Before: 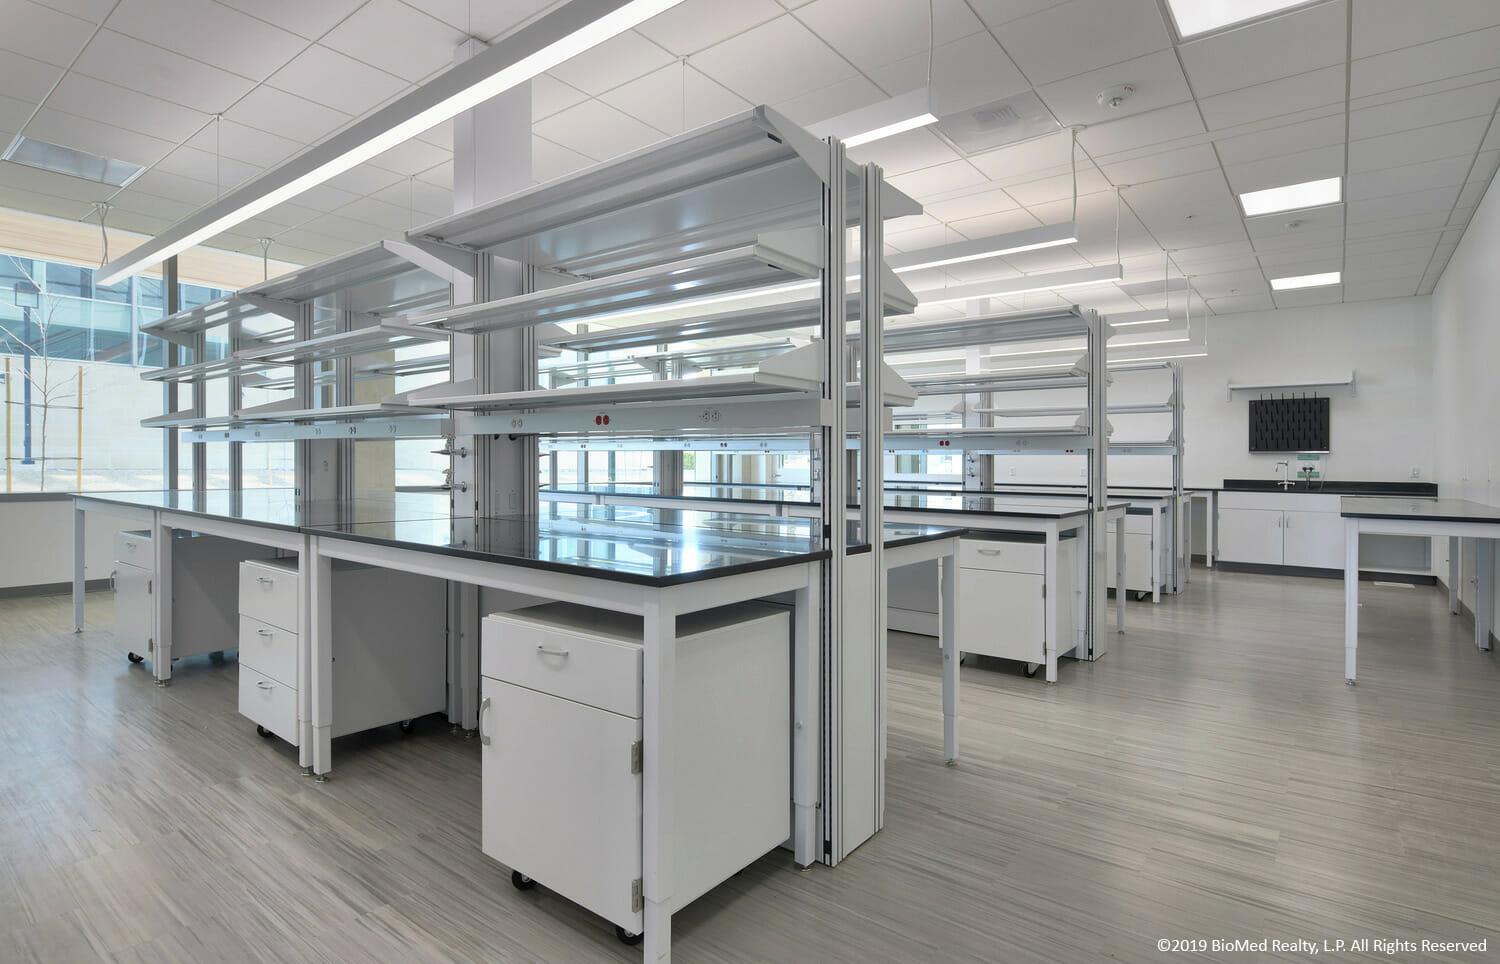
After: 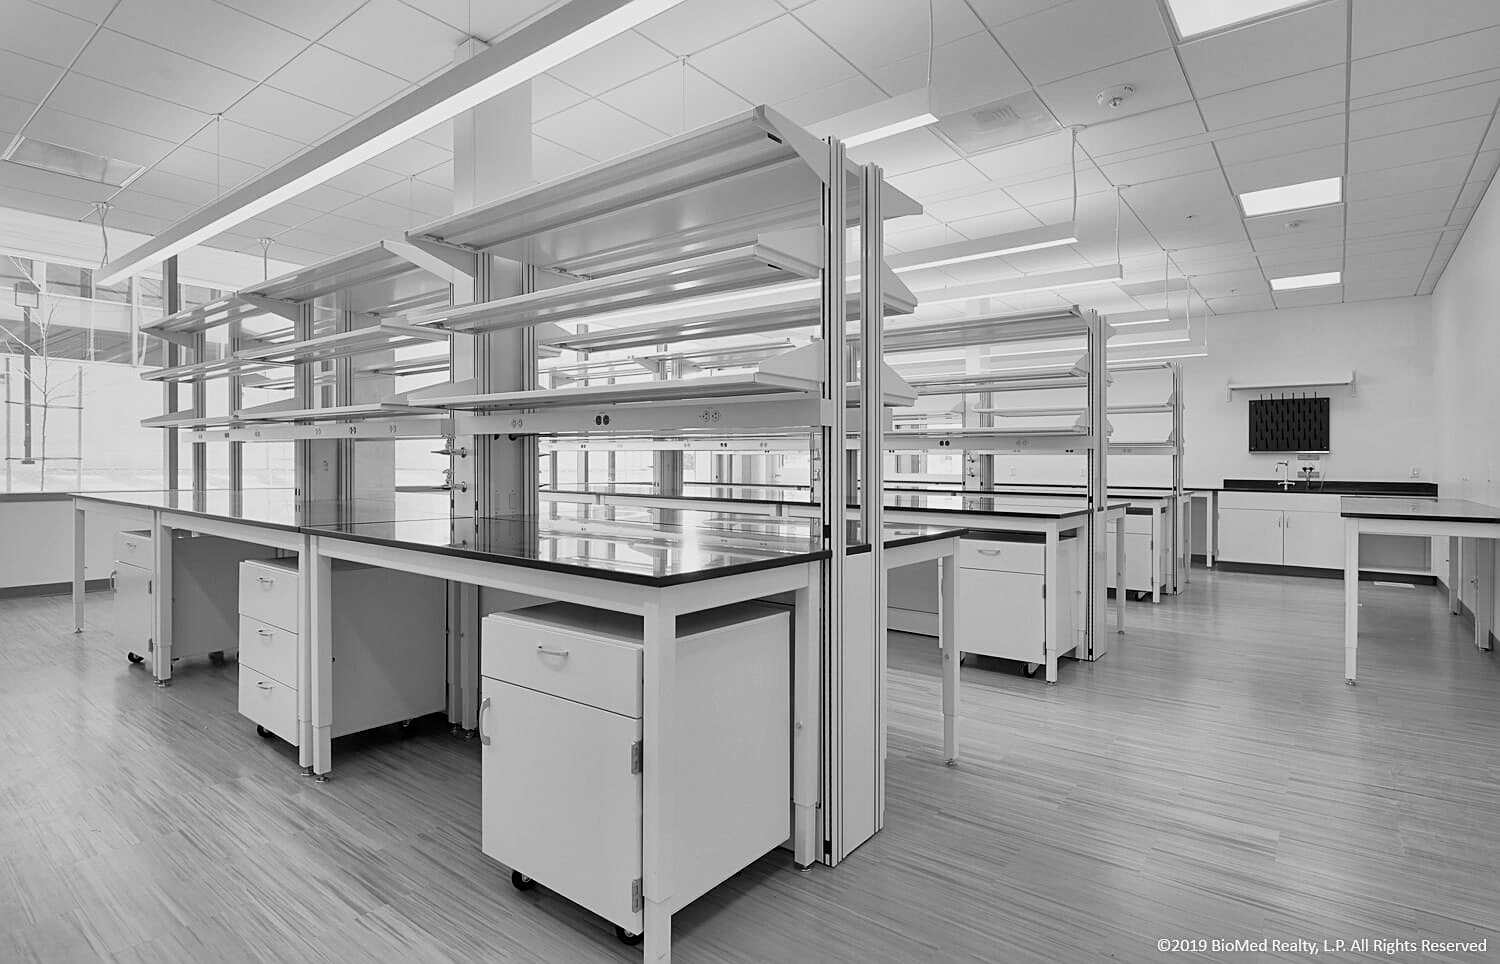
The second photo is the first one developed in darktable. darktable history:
monochrome: on, module defaults
sharpen: on, module defaults
tone curve: curves: ch0 [(0, 0) (0.091, 0.074) (0.184, 0.168) (0.491, 0.519) (0.748, 0.765) (1, 0.919)]; ch1 [(0, 0) (0.179, 0.173) (0.322, 0.32) (0.424, 0.424) (0.502, 0.504) (0.56, 0.578) (0.631, 0.667) (0.777, 0.806) (1, 1)]; ch2 [(0, 0) (0.434, 0.447) (0.483, 0.487) (0.547, 0.564) (0.676, 0.673) (1, 1)], color space Lab, independent channels, preserve colors none
